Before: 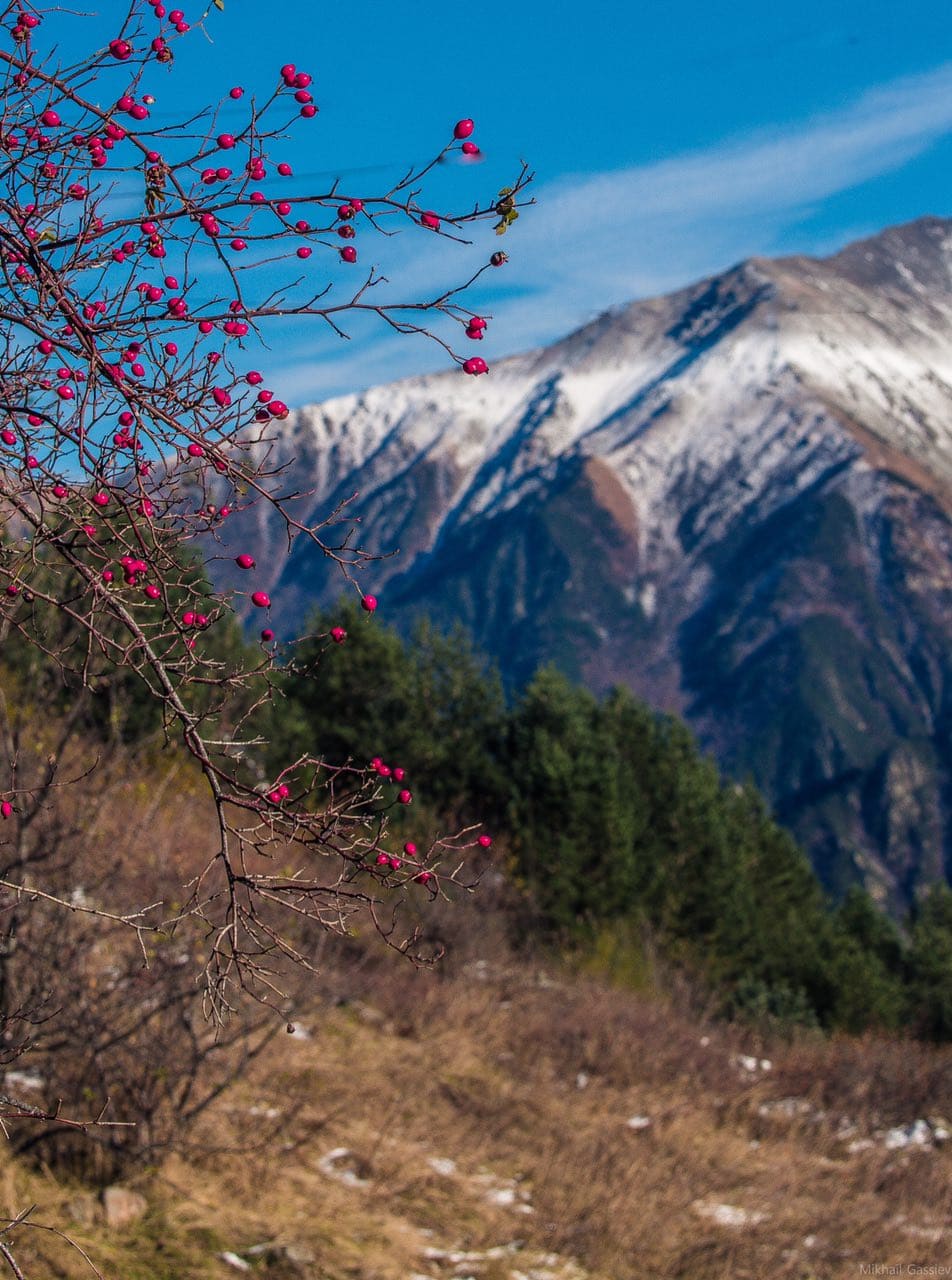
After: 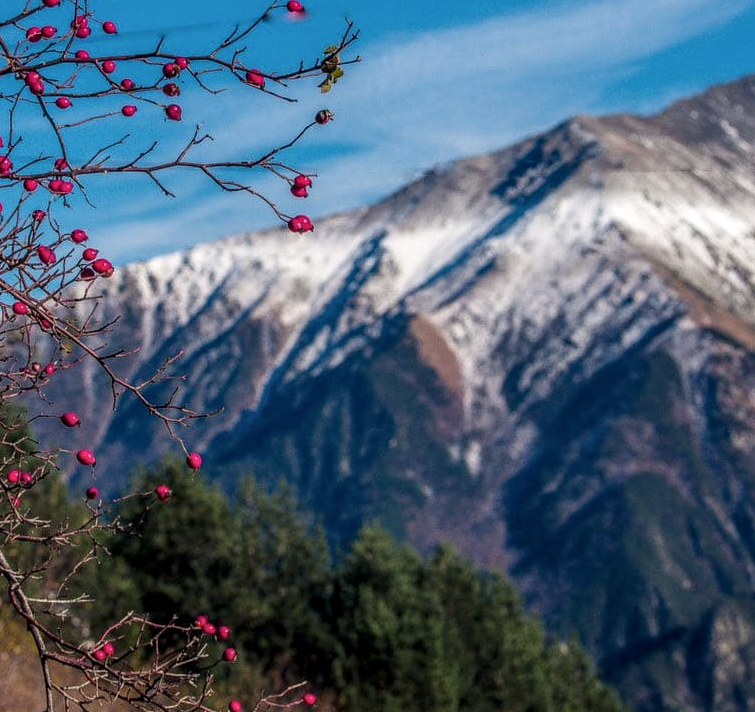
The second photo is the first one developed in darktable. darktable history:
local contrast: on, module defaults
contrast brightness saturation: saturation -0.057
crop: left 18.398%, top 11.104%, right 2.282%, bottom 33.213%
tone equalizer: on, module defaults
